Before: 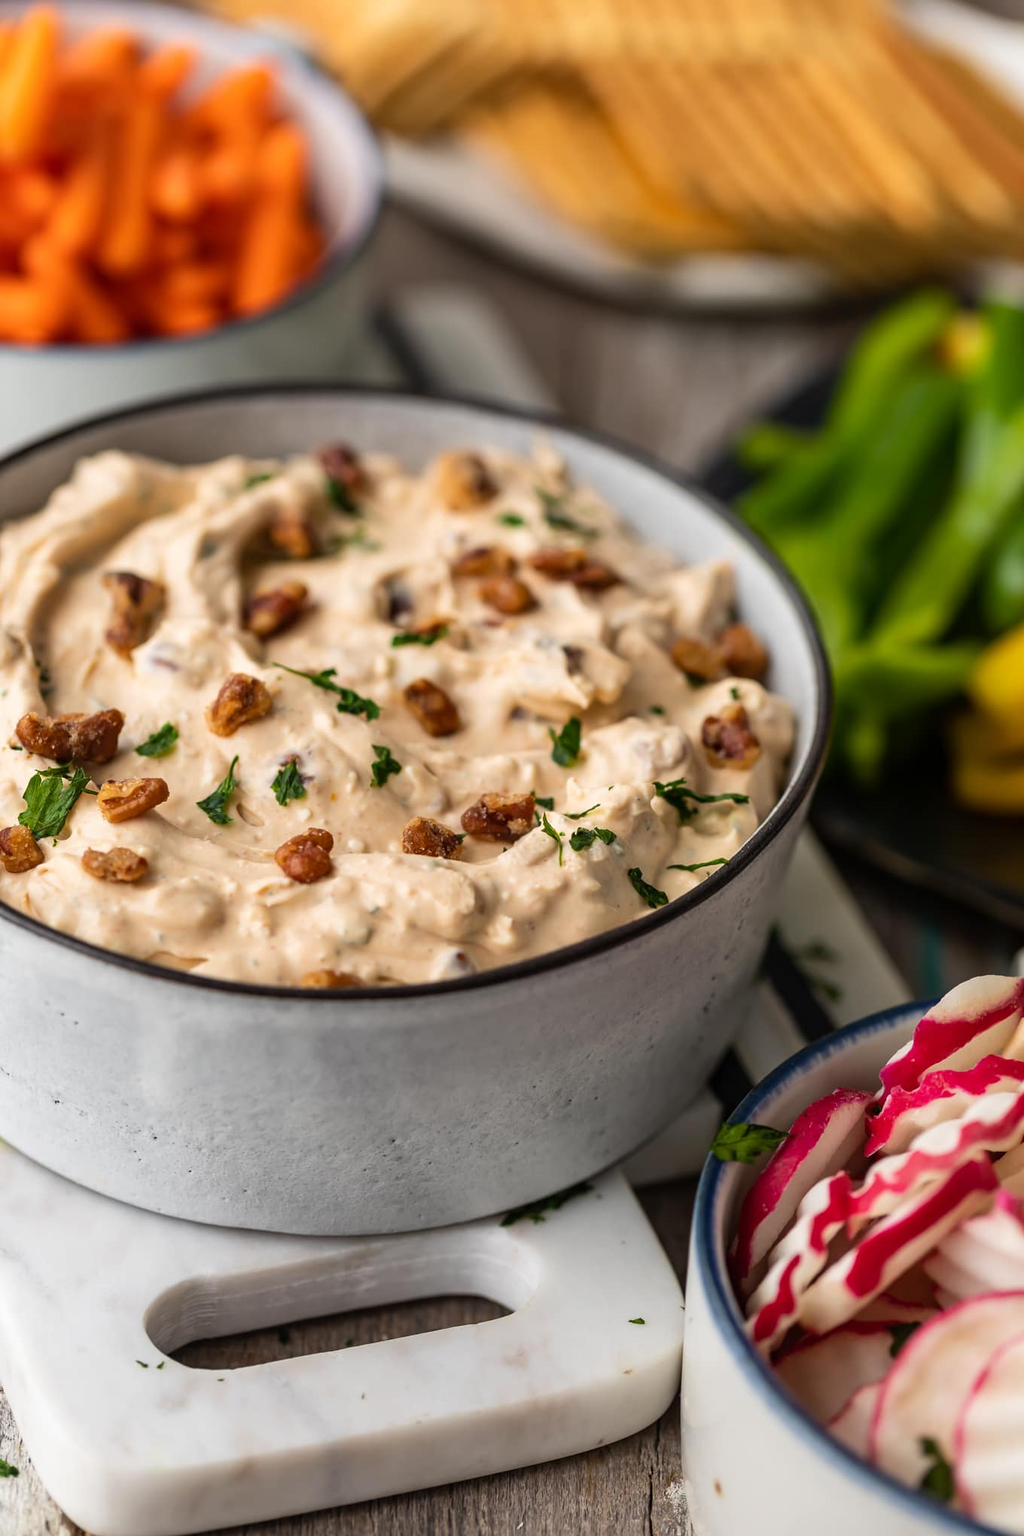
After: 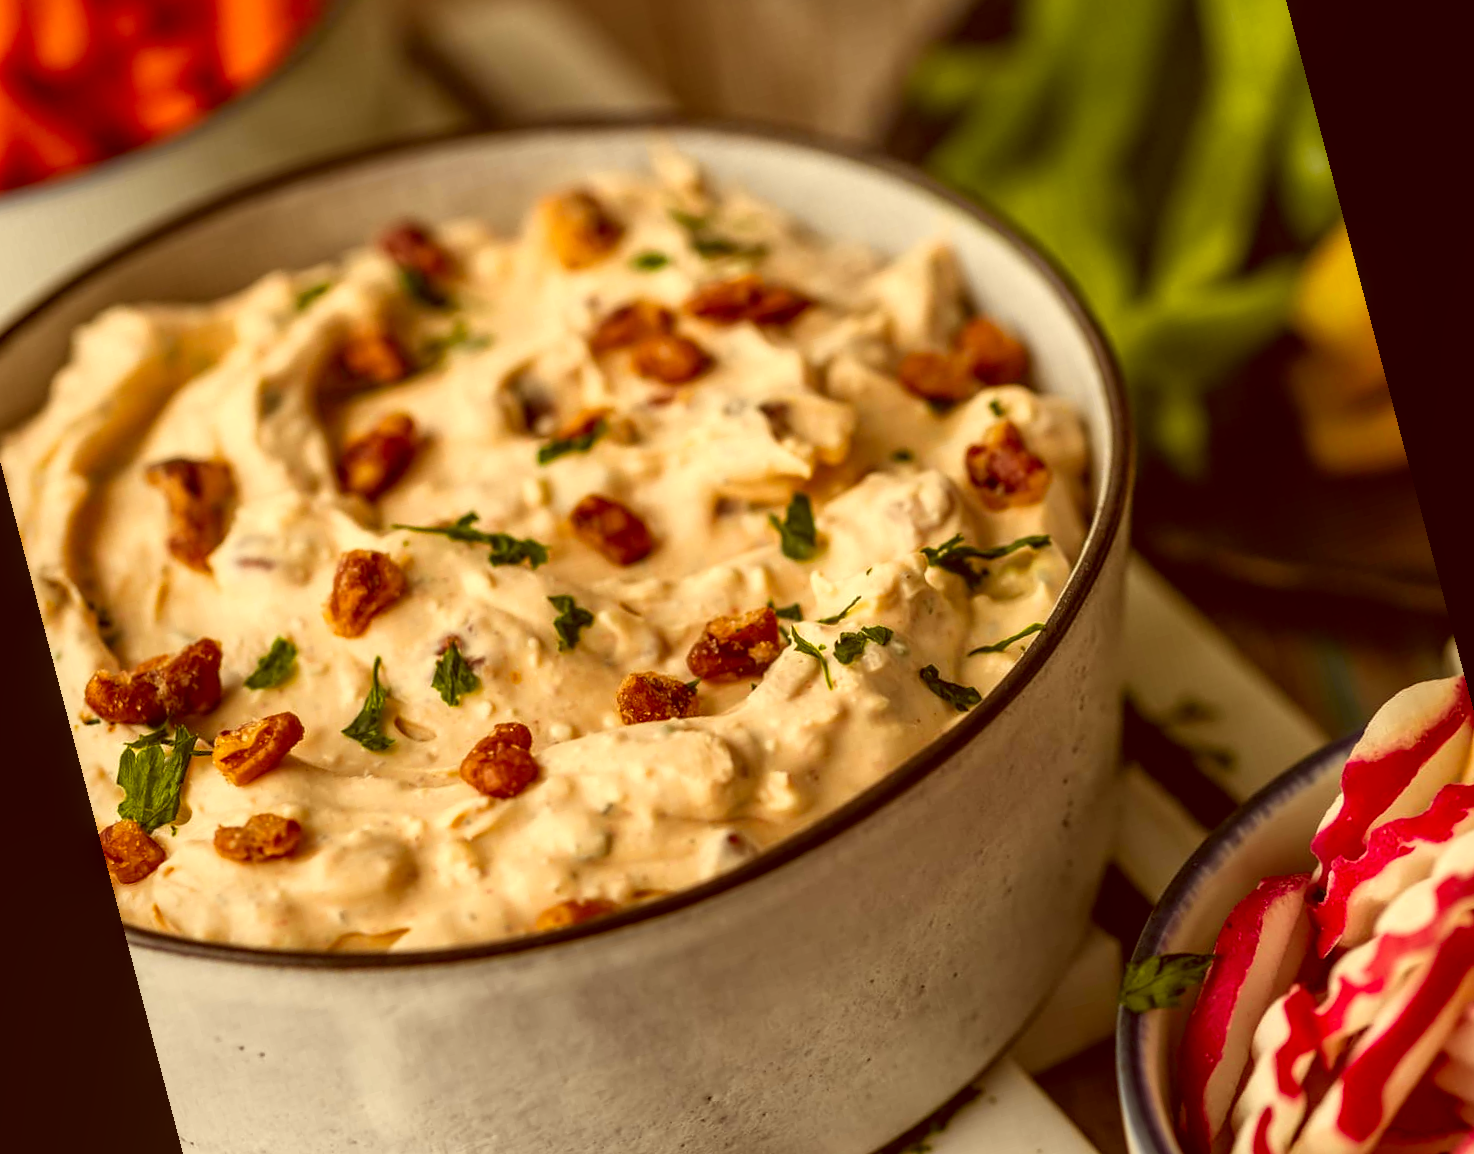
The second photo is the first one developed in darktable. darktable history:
local contrast: on, module defaults
tone curve: curves: ch0 [(0, 0.024) (0.119, 0.146) (0.474, 0.464) (0.718, 0.721) (0.817, 0.839) (1, 0.998)]; ch1 [(0, 0) (0.377, 0.416) (0.439, 0.451) (0.477, 0.477) (0.501, 0.503) (0.538, 0.544) (0.58, 0.602) (0.664, 0.676) (0.783, 0.804) (1, 1)]; ch2 [(0, 0) (0.38, 0.405) (0.463, 0.456) (0.498, 0.497) (0.524, 0.535) (0.578, 0.576) (0.648, 0.665) (1, 1)], color space Lab, independent channels, preserve colors none
contrast equalizer: y [[0.5 ×6], [0.5 ×6], [0.5, 0.5, 0.501, 0.545, 0.707, 0.863], [0 ×6], [0 ×6]]
color correction: highlights a* 1.12, highlights b* 24.26, shadows a* 15.58, shadows b* 24.26
rotate and perspective: rotation -14.8°, crop left 0.1, crop right 0.903, crop top 0.25, crop bottom 0.748
